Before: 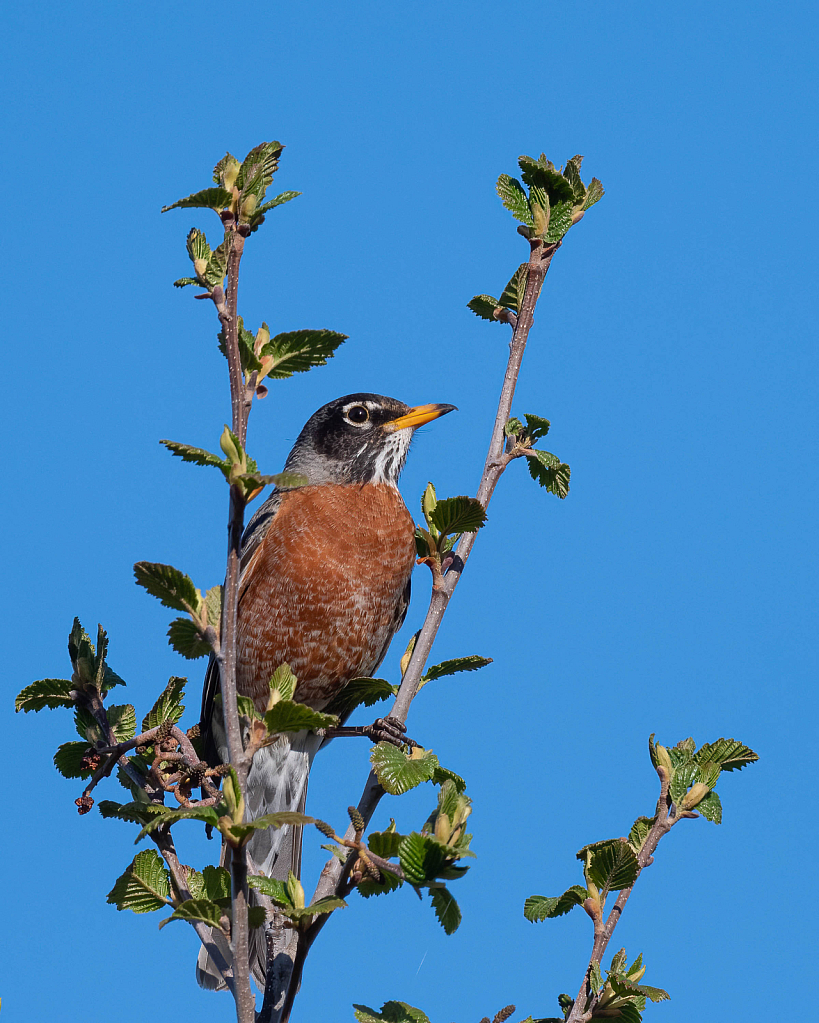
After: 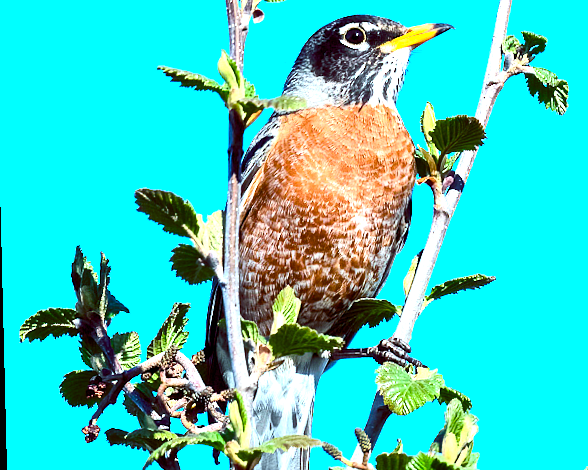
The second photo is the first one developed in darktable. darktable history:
crop: top 36.498%, right 27.964%, bottom 14.995%
exposure: black level correction 0, exposure 1.2 EV, compensate highlight preservation false
color balance rgb: shadows lift › luminance -7.7%, shadows lift › chroma 2.13%, shadows lift › hue 200.79°, power › luminance -7.77%, power › chroma 2.27%, power › hue 220.69°, highlights gain › luminance 15.15%, highlights gain › chroma 4%, highlights gain › hue 209.35°, global offset › luminance -0.21%, global offset › chroma 0.27%, perceptual saturation grading › global saturation 24.42%, perceptual saturation grading › highlights -24.42%, perceptual saturation grading › mid-tones 24.42%, perceptual saturation grading › shadows 40%, perceptual brilliance grading › global brilliance -5%, perceptual brilliance grading › highlights 24.42%, perceptual brilliance grading › mid-tones 7%, perceptual brilliance grading › shadows -5%
contrast brightness saturation: contrast 0.24, brightness 0.09
tone equalizer: on, module defaults
rotate and perspective: rotation -1.42°, crop left 0.016, crop right 0.984, crop top 0.035, crop bottom 0.965
